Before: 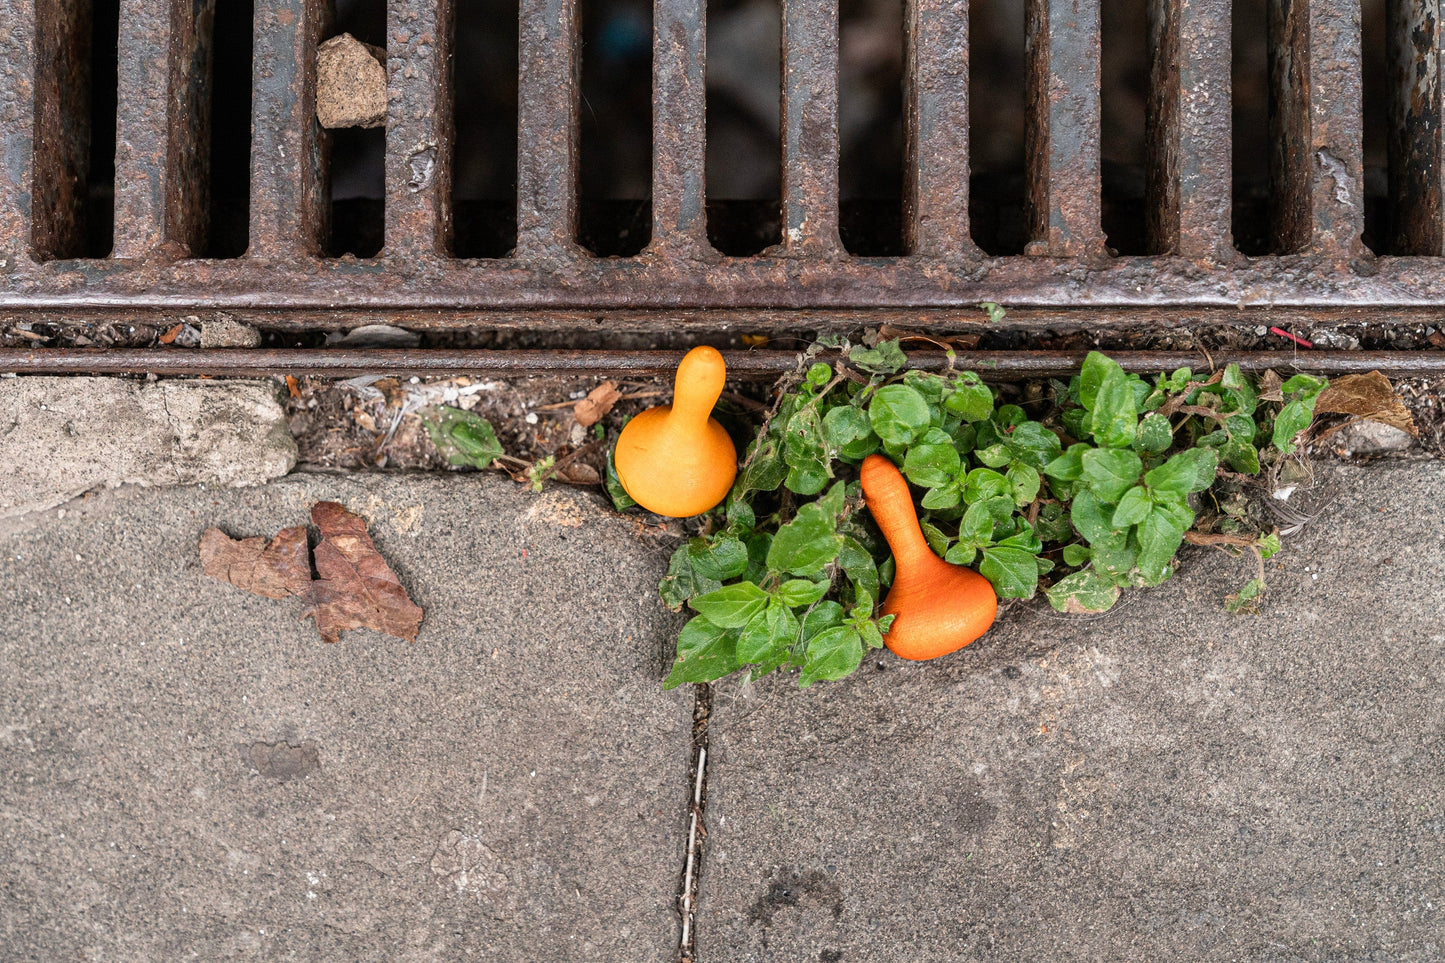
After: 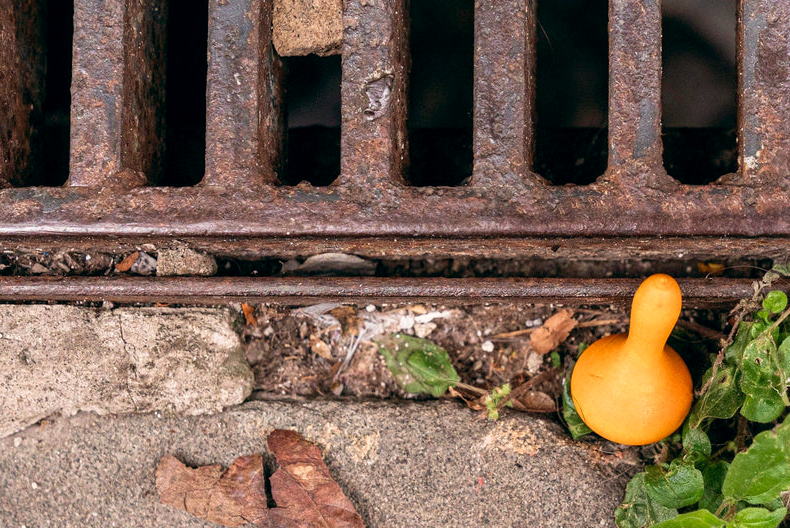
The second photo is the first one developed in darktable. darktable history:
color balance: lift [0.998, 0.998, 1.001, 1.002], gamma [0.995, 1.025, 0.992, 0.975], gain [0.995, 1.02, 0.997, 0.98]
velvia: on, module defaults
crop and rotate: left 3.047%, top 7.509%, right 42.236%, bottom 37.598%
